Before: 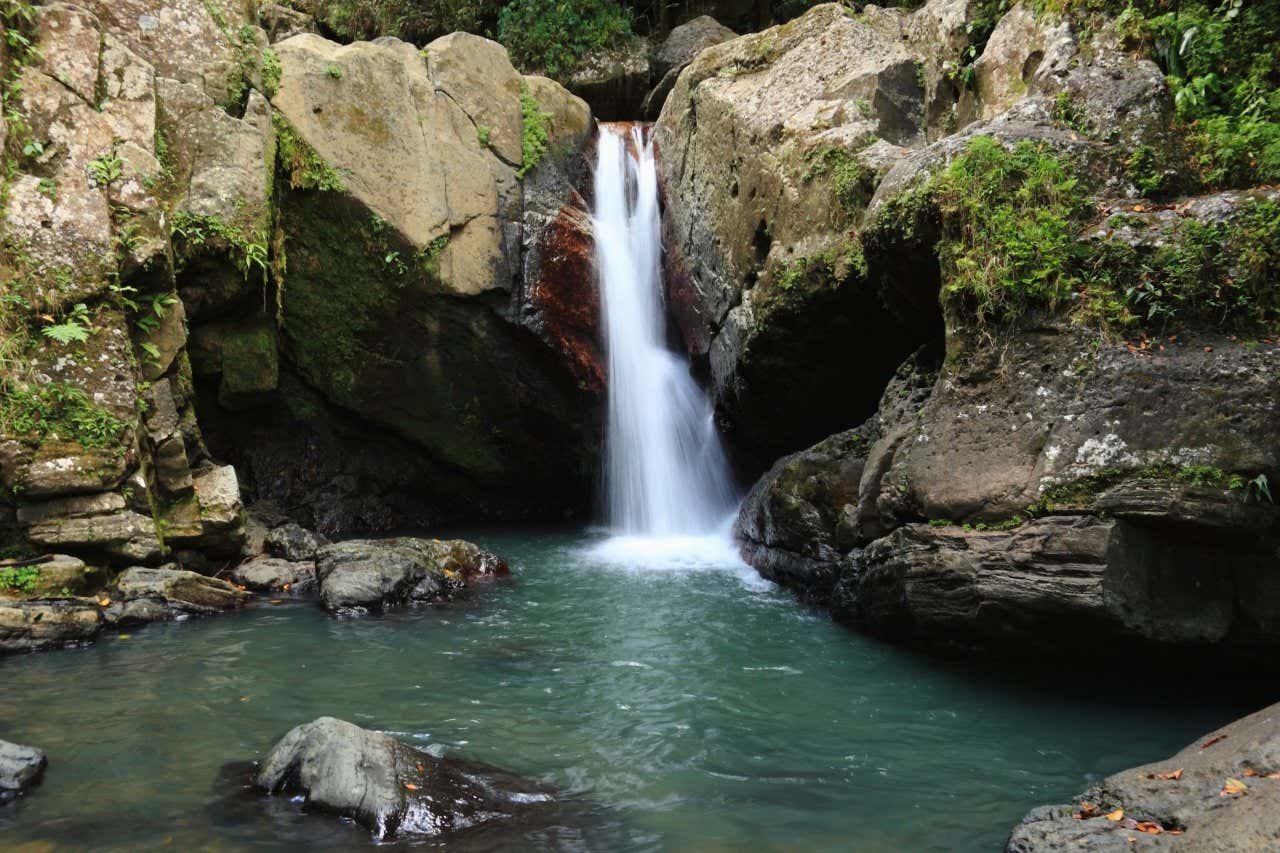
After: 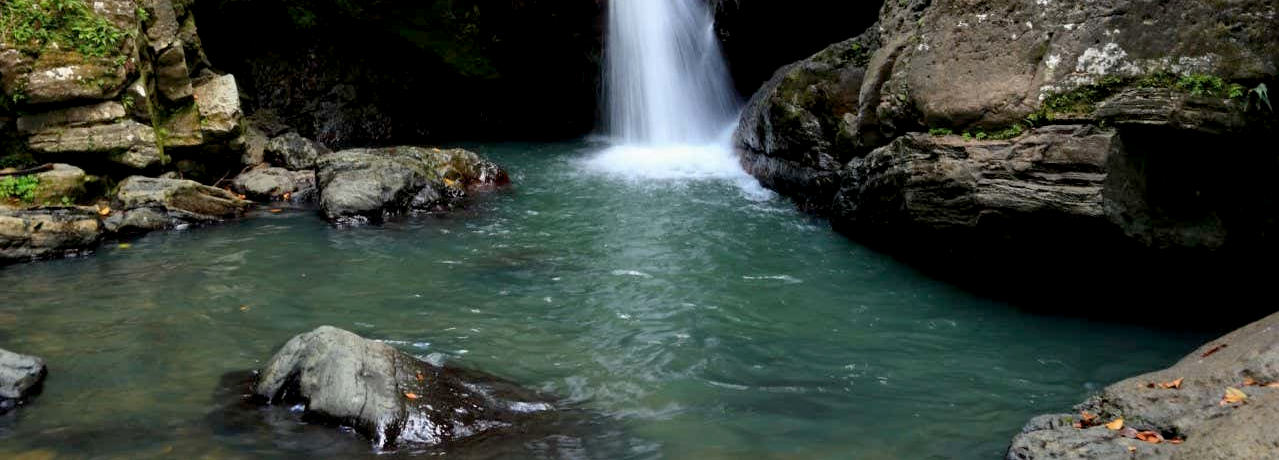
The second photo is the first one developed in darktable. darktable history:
crop and rotate: top 46.055%, right 0.039%
color balance rgb: global offset › luminance -0.845%, perceptual saturation grading › global saturation 0.357%
